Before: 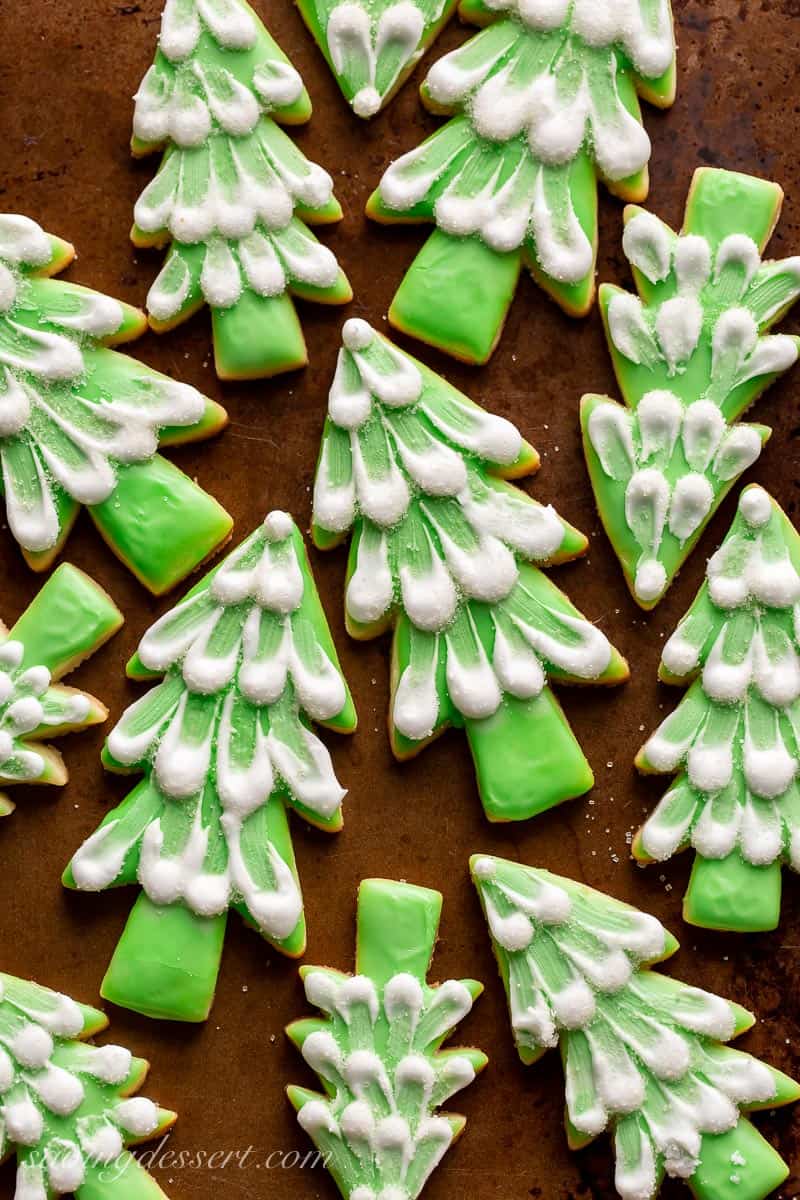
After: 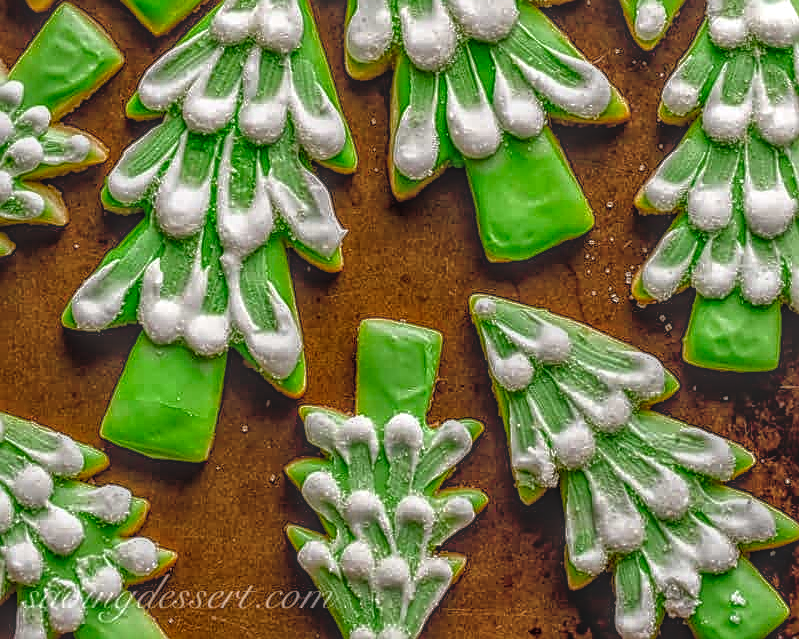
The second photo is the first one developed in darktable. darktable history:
crop and rotate: top 46.678%, right 0.028%
local contrast: highlights 4%, shadows 4%, detail 201%, midtone range 0.247
sharpen: amount 0.751
tone equalizer: -8 EV 0 EV, -7 EV 0.002 EV, -6 EV -0.002 EV, -5 EV -0.006 EV, -4 EV -0.07 EV, -3 EV -0.206 EV, -2 EV -0.24 EV, -1 EV 0.081 EV, +0 EV 0.311 EV, edges refinement/feathering 500, mask exposure compensation -1.57 EV, preserve details no
color balance rgb: linear chroma grading › shadows -8.451%, linear chroma grading › global chroma 9.844%, perceptual saturation grading › global saturation 15.815%, perceptual saturation grading › highlights -19.34%, perceptual saturation grading › shadows 20.408%
